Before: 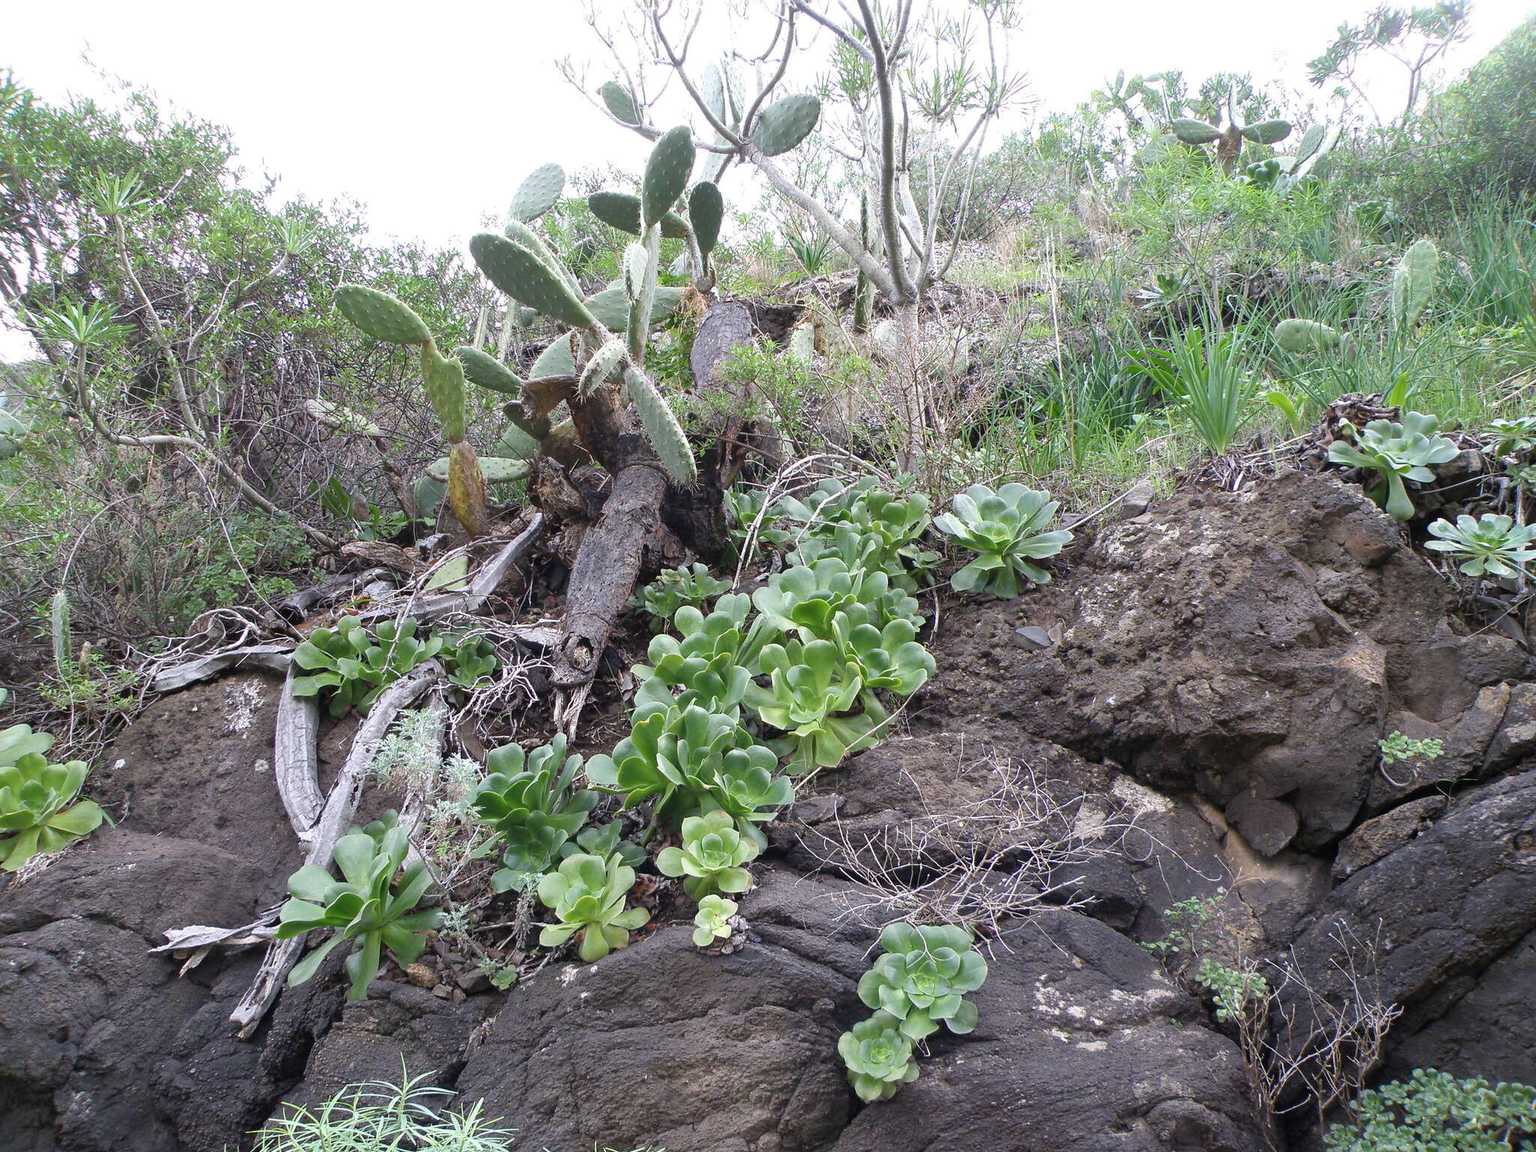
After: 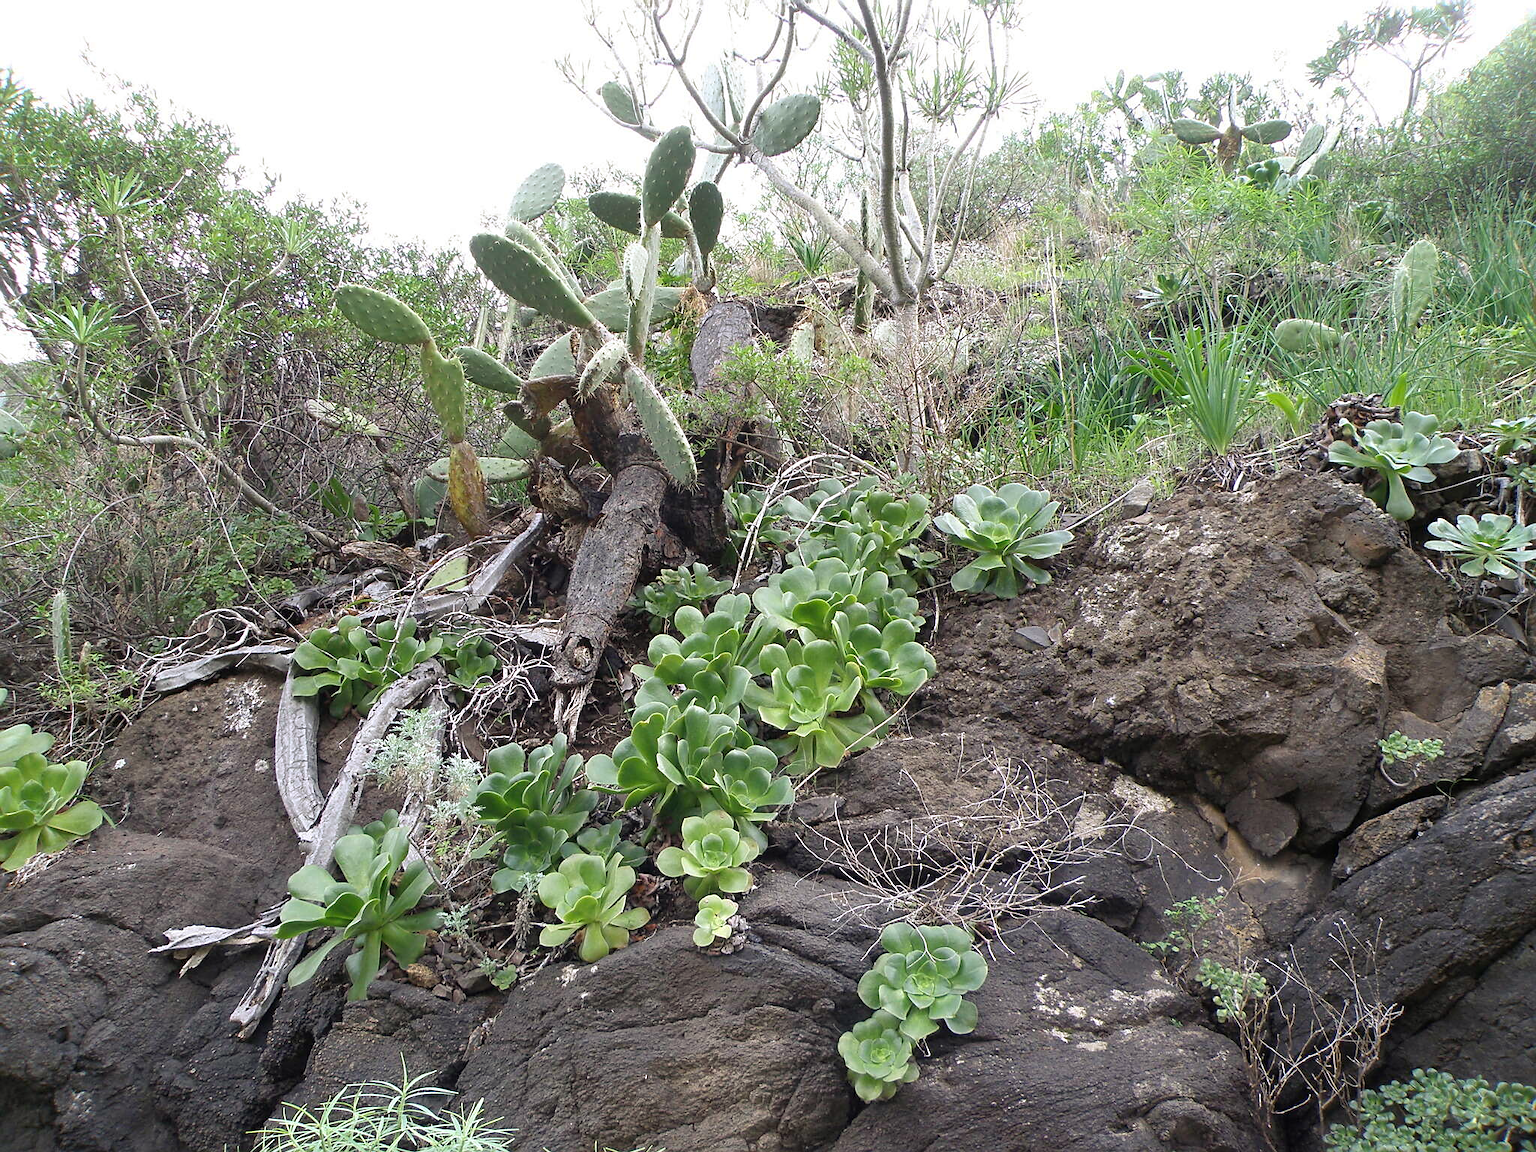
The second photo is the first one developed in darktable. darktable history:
rgb curve: curves: ch2 [(0, 0) (0.567, 0.512) (1, 1)], mode RGB, independent channels
sharpen: radius 1.864, amount 0.398, threshold 1.271
